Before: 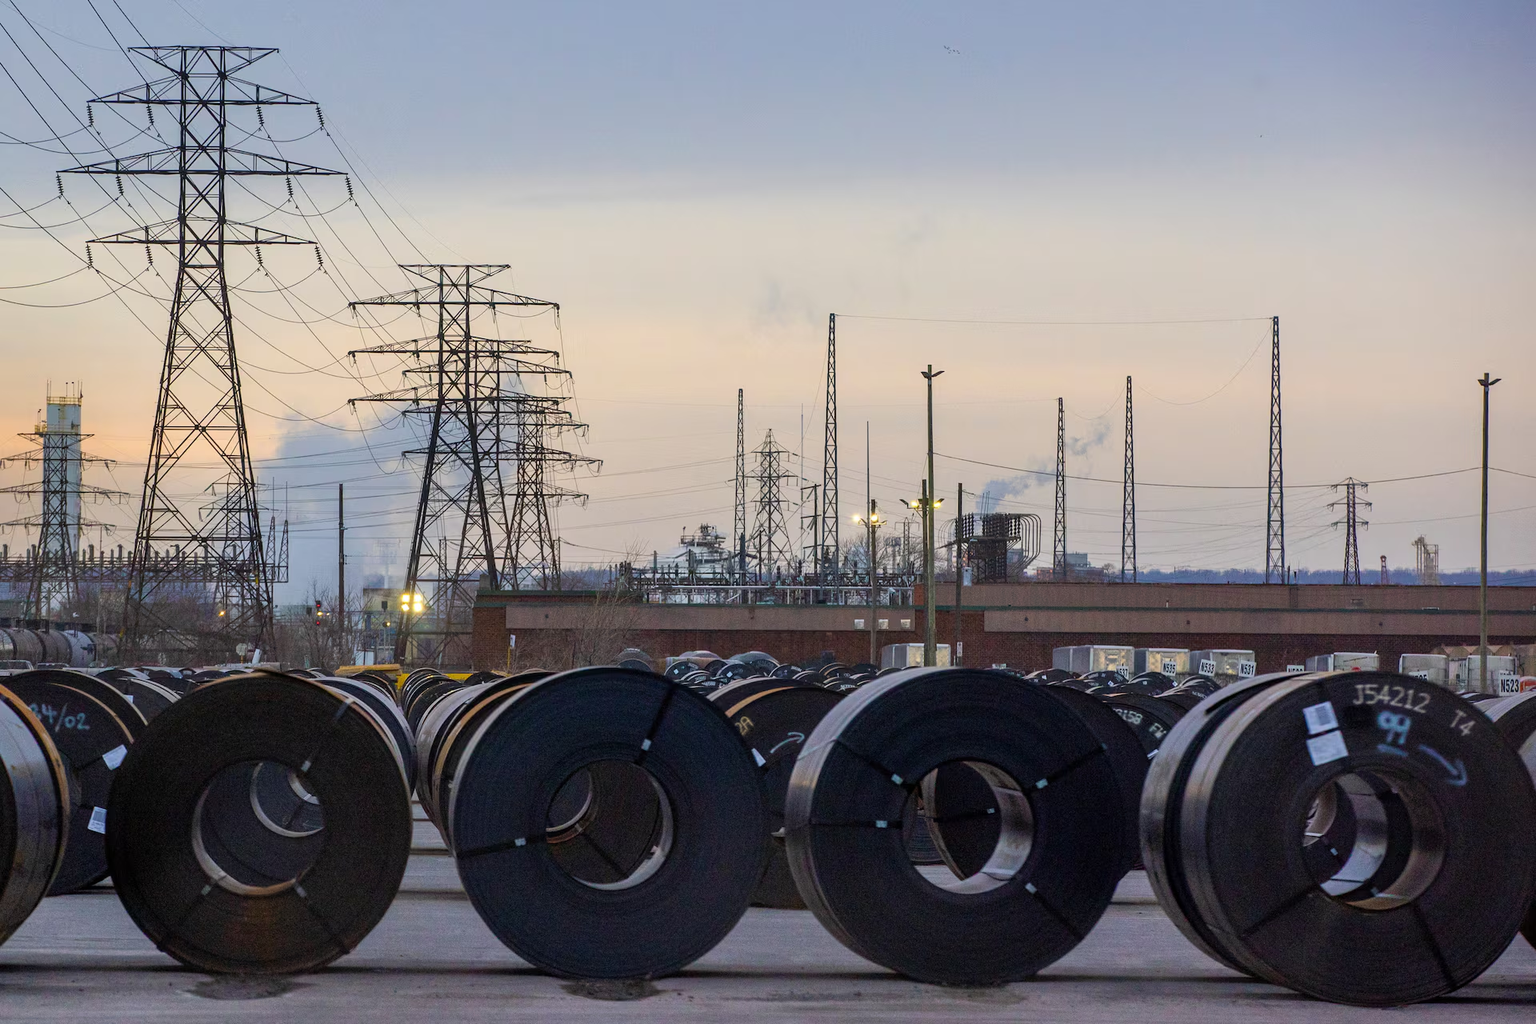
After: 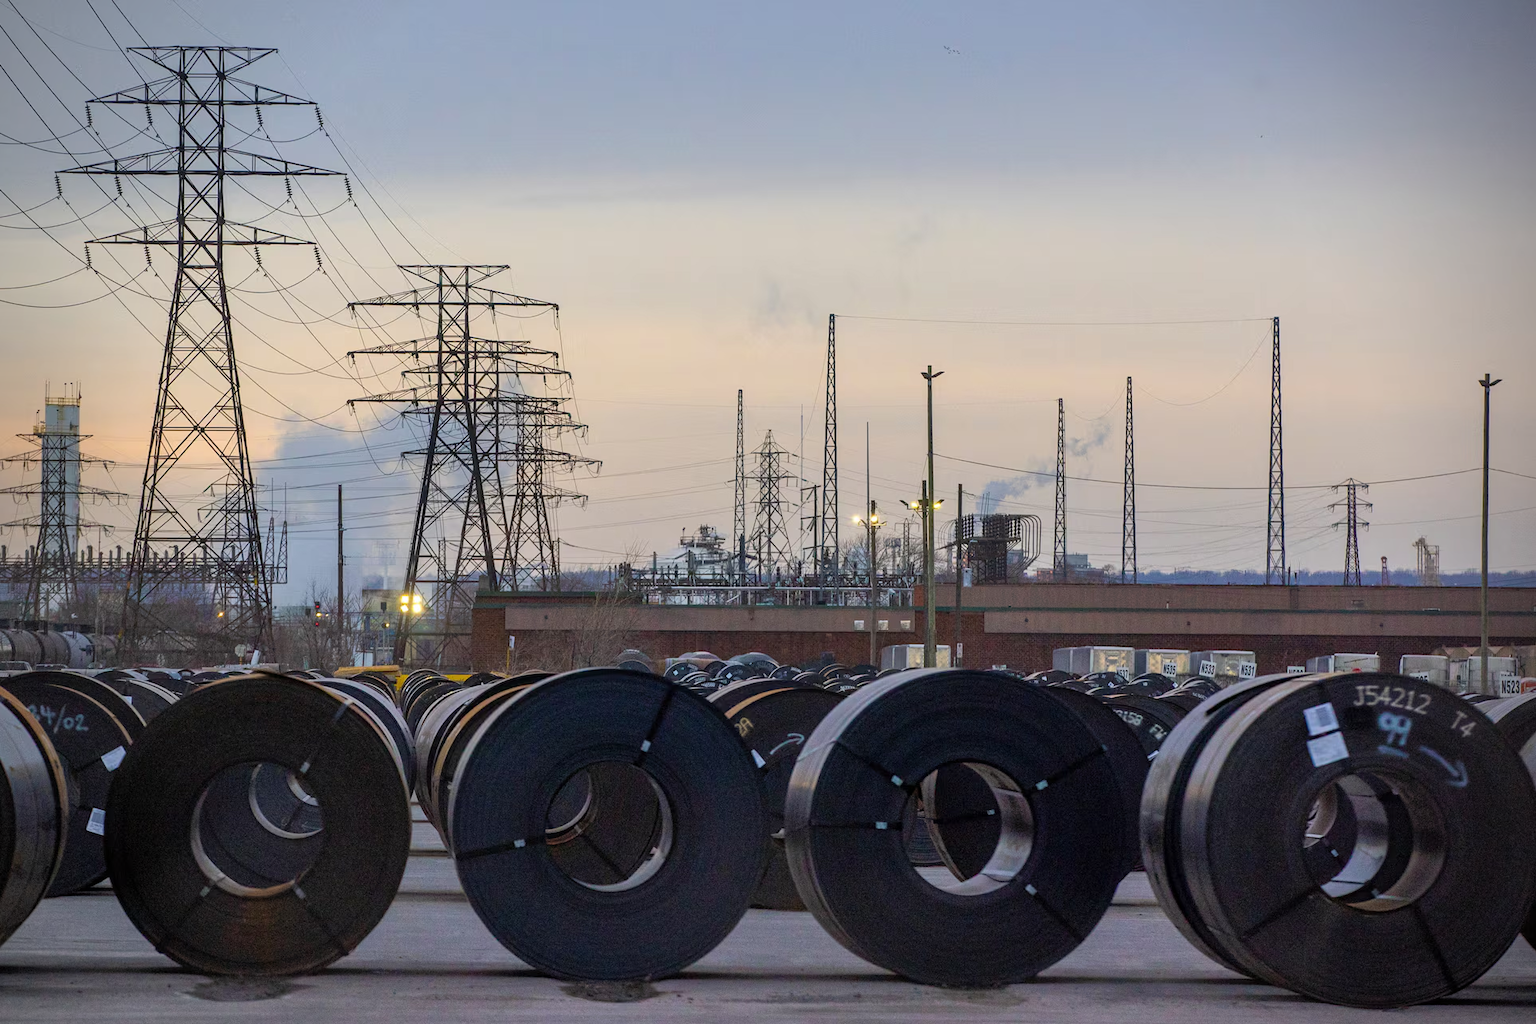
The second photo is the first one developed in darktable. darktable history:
shadows and highlights: shadows 25, highlights -25
vignetting: on, module defaults
crop and rotate: left 0.126%
